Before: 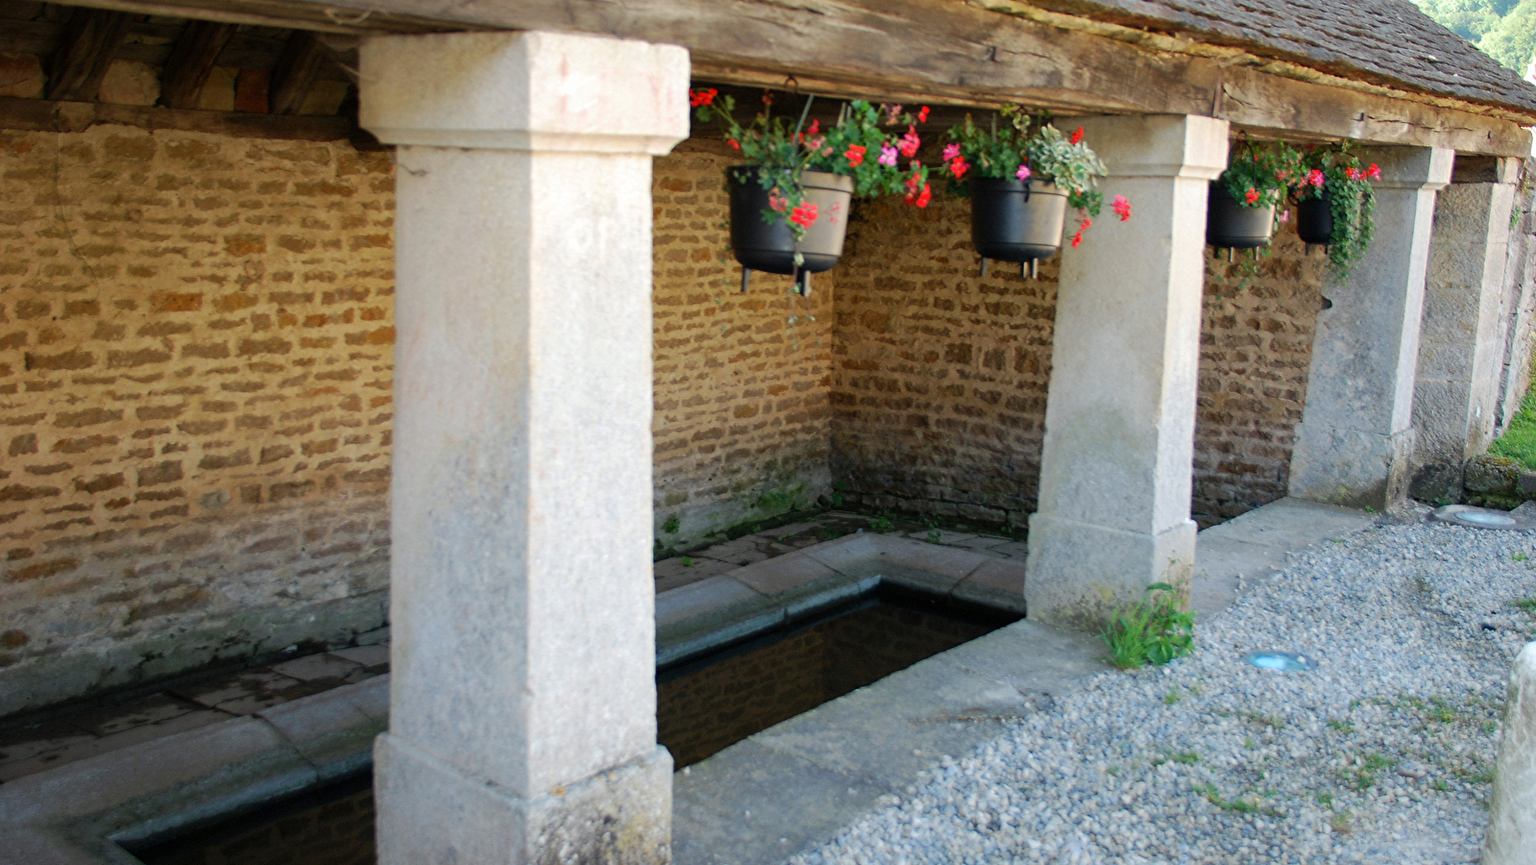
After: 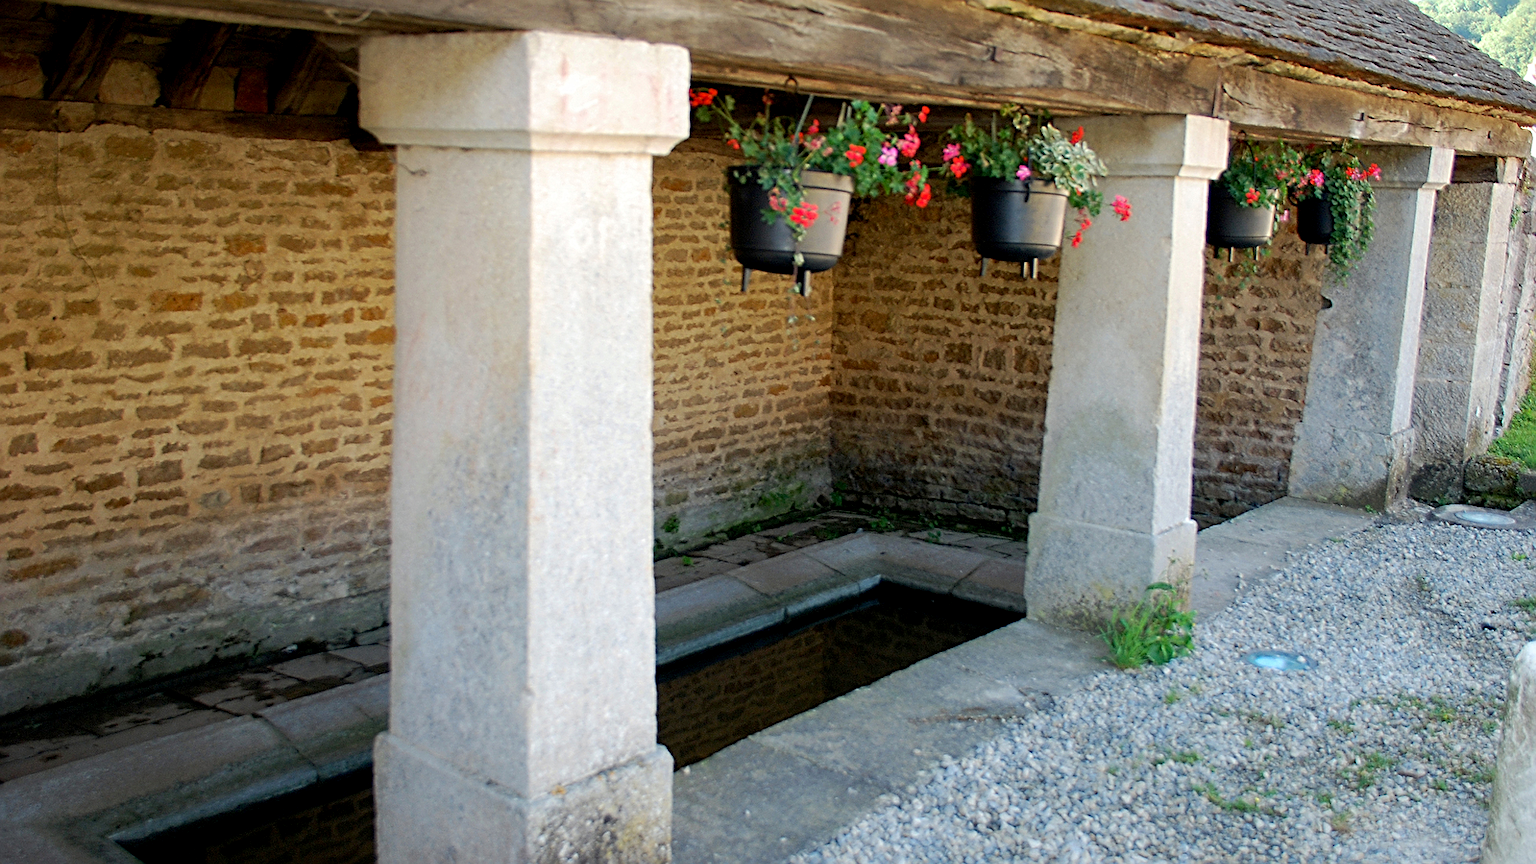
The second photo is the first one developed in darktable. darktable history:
sharpen: on, module defaults
exposure: black level correction 0.005, exposure 0.014 EV, compensate highlight preservation false
